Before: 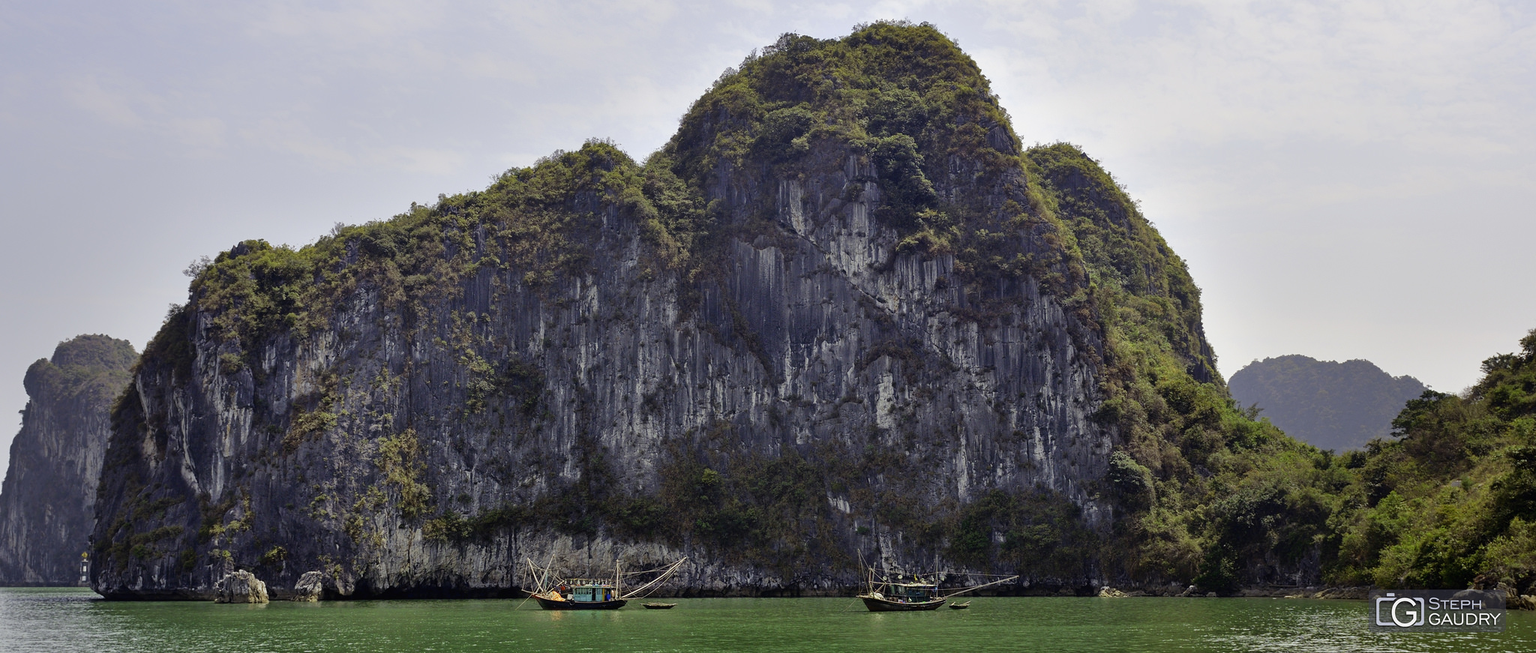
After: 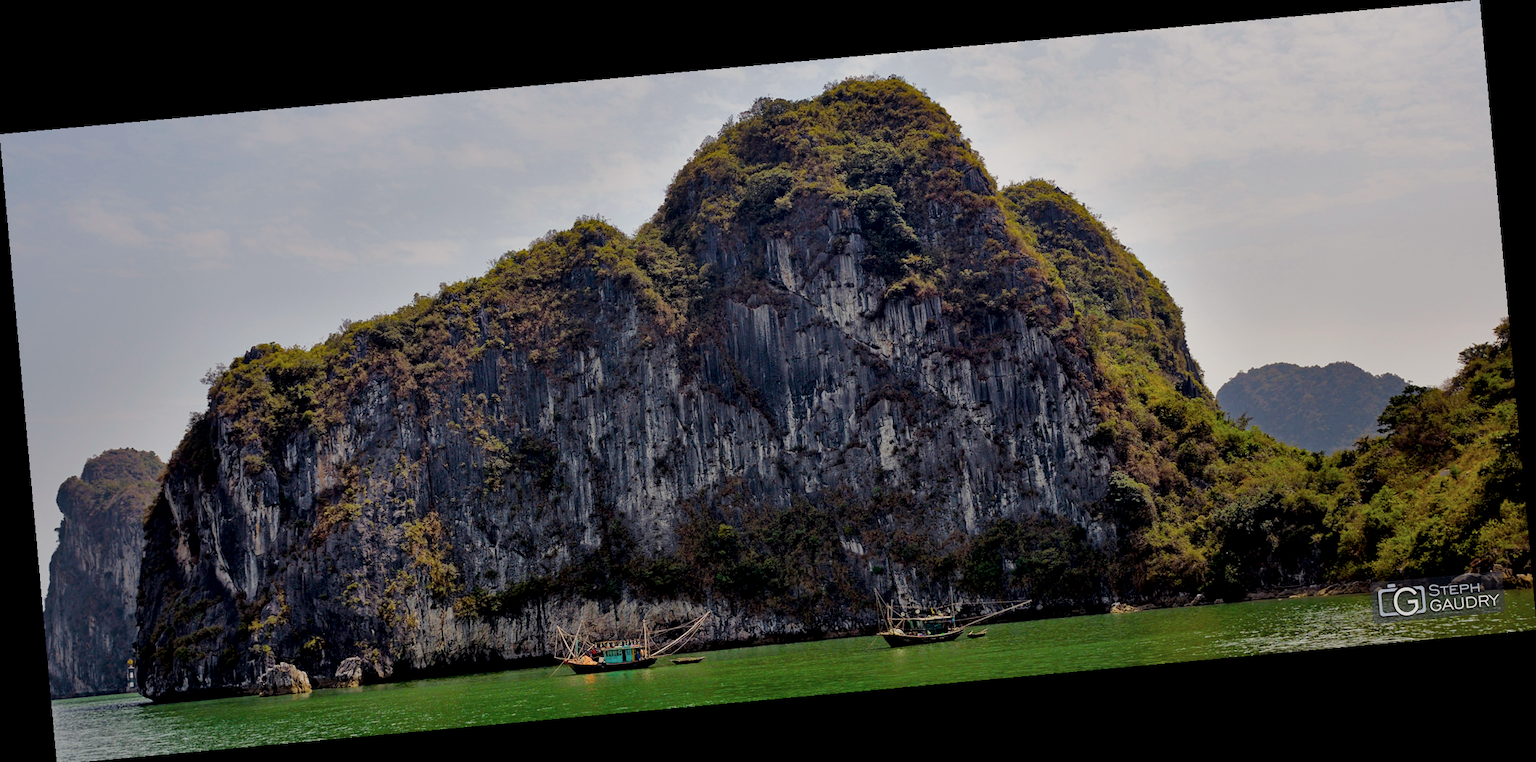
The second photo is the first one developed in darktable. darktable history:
rotate and perspective: rotation -5.2°, automatic cropping off
white balance: red 1.009, blue 0.985
local contrast: mode bilateral grid, contrast 20, coarseness 50, detail 130%, midtone range 0.2
tone curve: curves: ch0 [(0, 0) (0.797, 0.684) (1, 1)], color space Lab, linked channels, preserve colors none
color balance rgb: linear chroma grading › global chroma 10%, perceptual saturation grading › global saturation 30%, global vibrance 10%
haze removal: compatibility mode true, adaptive false
contrast brightness saturation: saturation -0.05
filmic rgb: black relative exposure -5 EV, white relative exposure 3.5 EV, hardness 3.19, contrast 1.2, highlights saturation mix -50%
